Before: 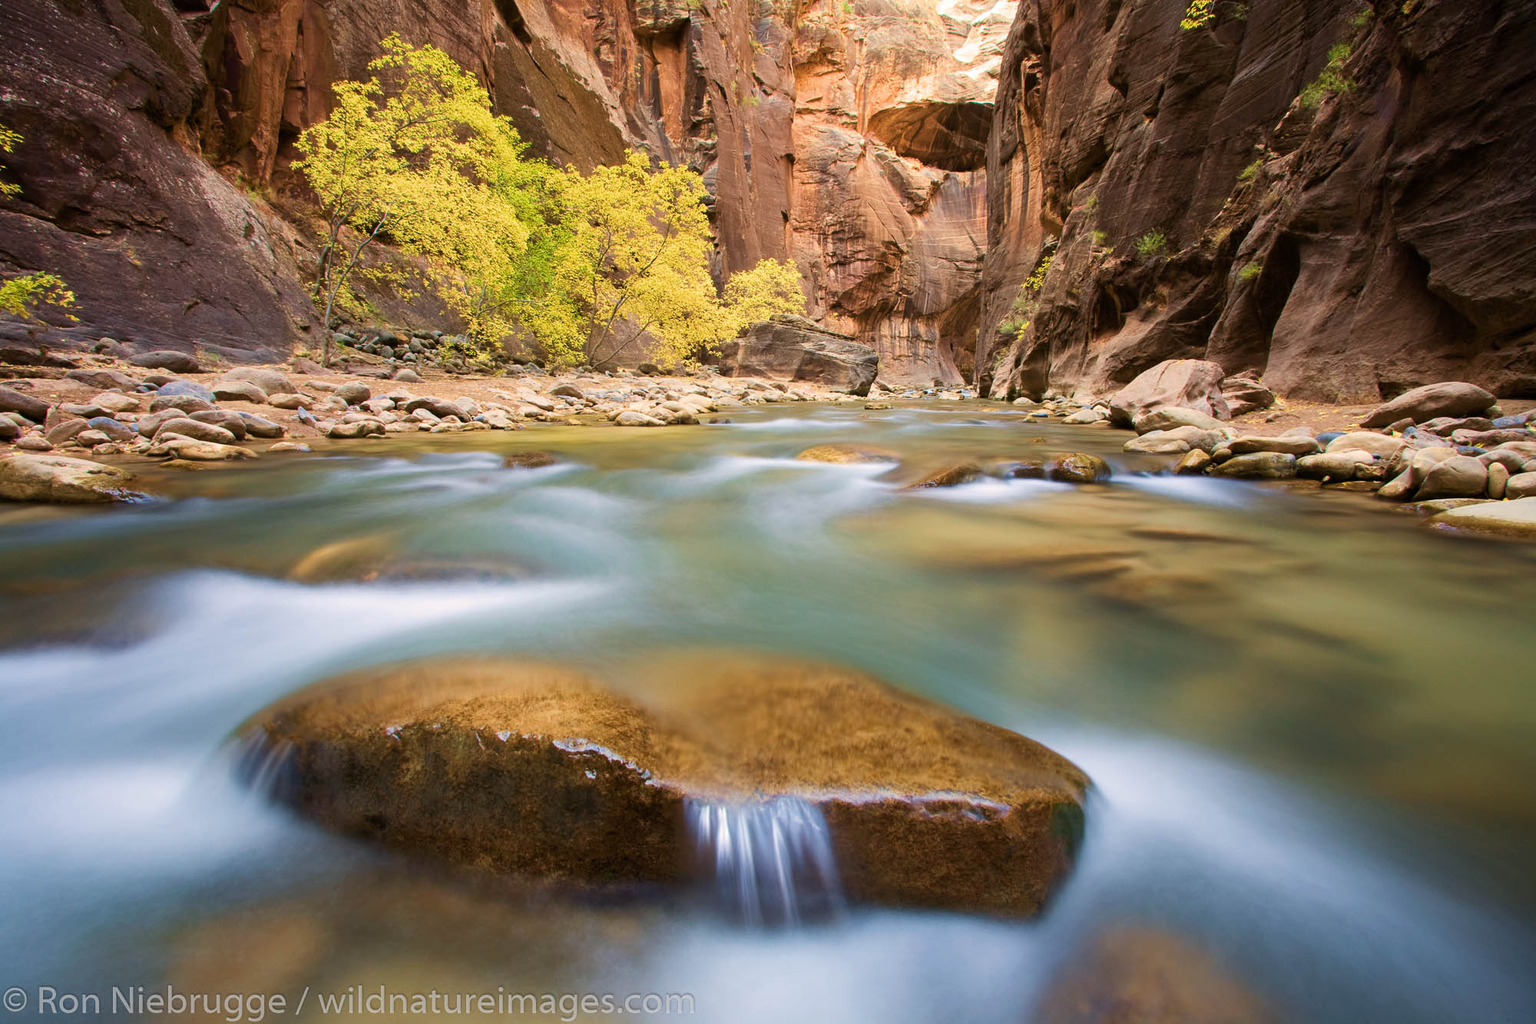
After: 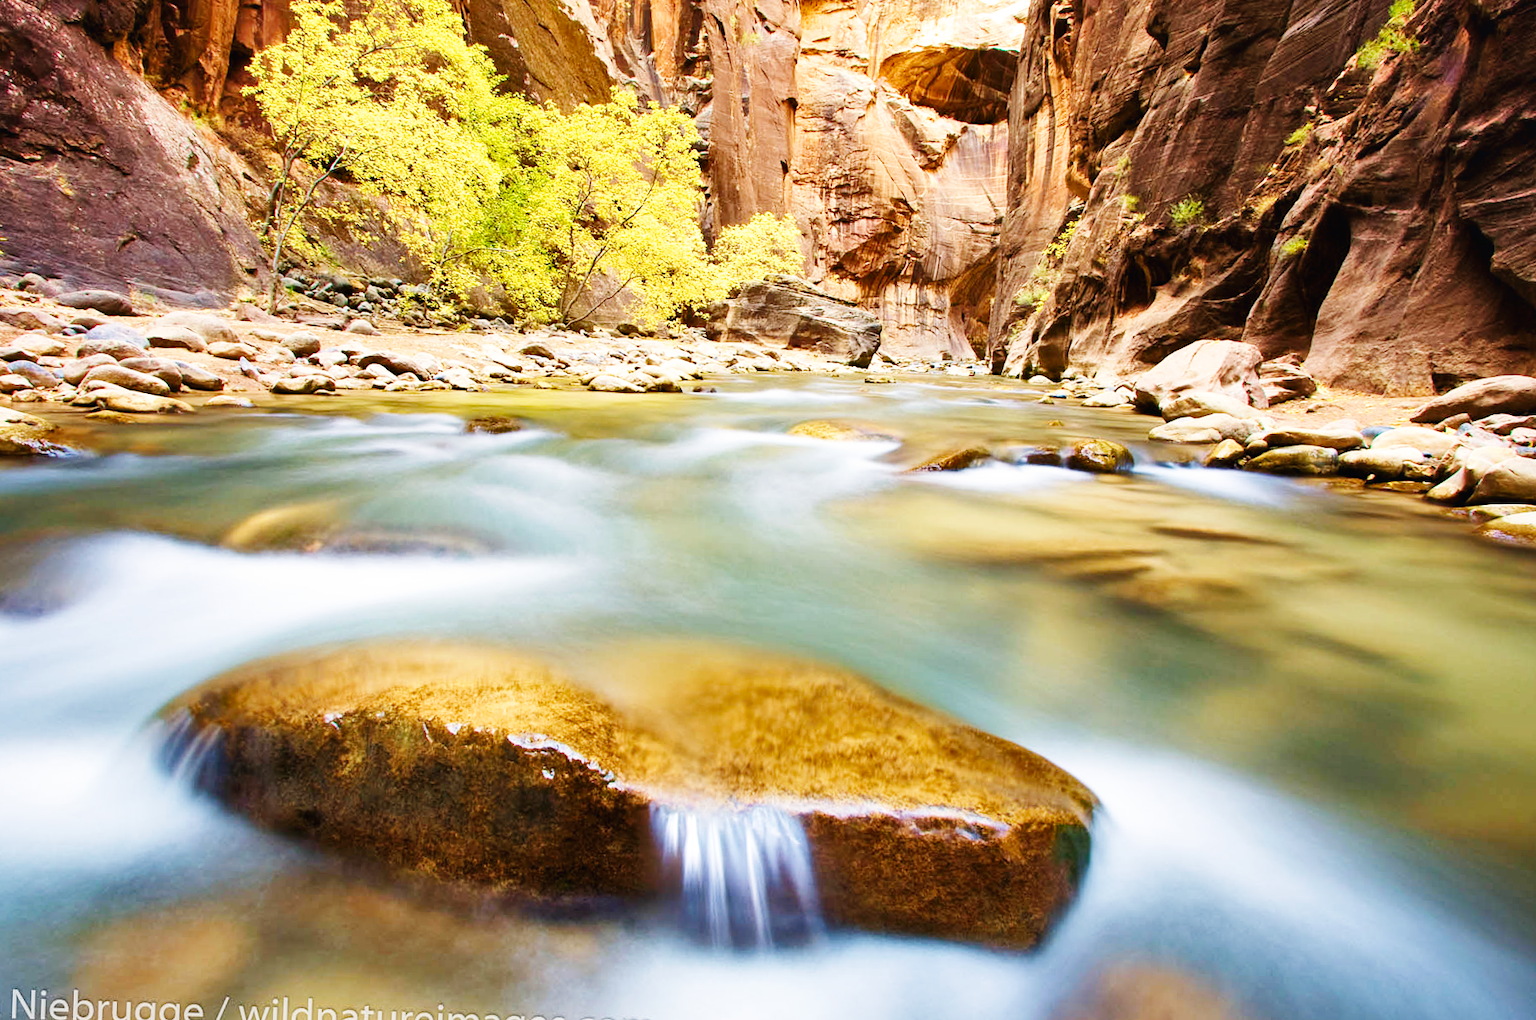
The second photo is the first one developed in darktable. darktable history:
base curve: curves: ch0 [(0, 0.003) (0.001, 0.002) (0.006, 0.004) (0.02, 0.022) (0.048, 0.086) (0.094, 0.234) (0.162, 0.431) (0.258, 0.629) (0.385, 0.8) (0.548, 0.918) (0.751, 0.988) (1, 1)], preserve colors none
crop and rotate: angle -2.06°, left 3.148%, top 4.155%, right 1.359%, bottom 0.575%
shadows and highlights: low approximation 0.01, soften with gaussian
